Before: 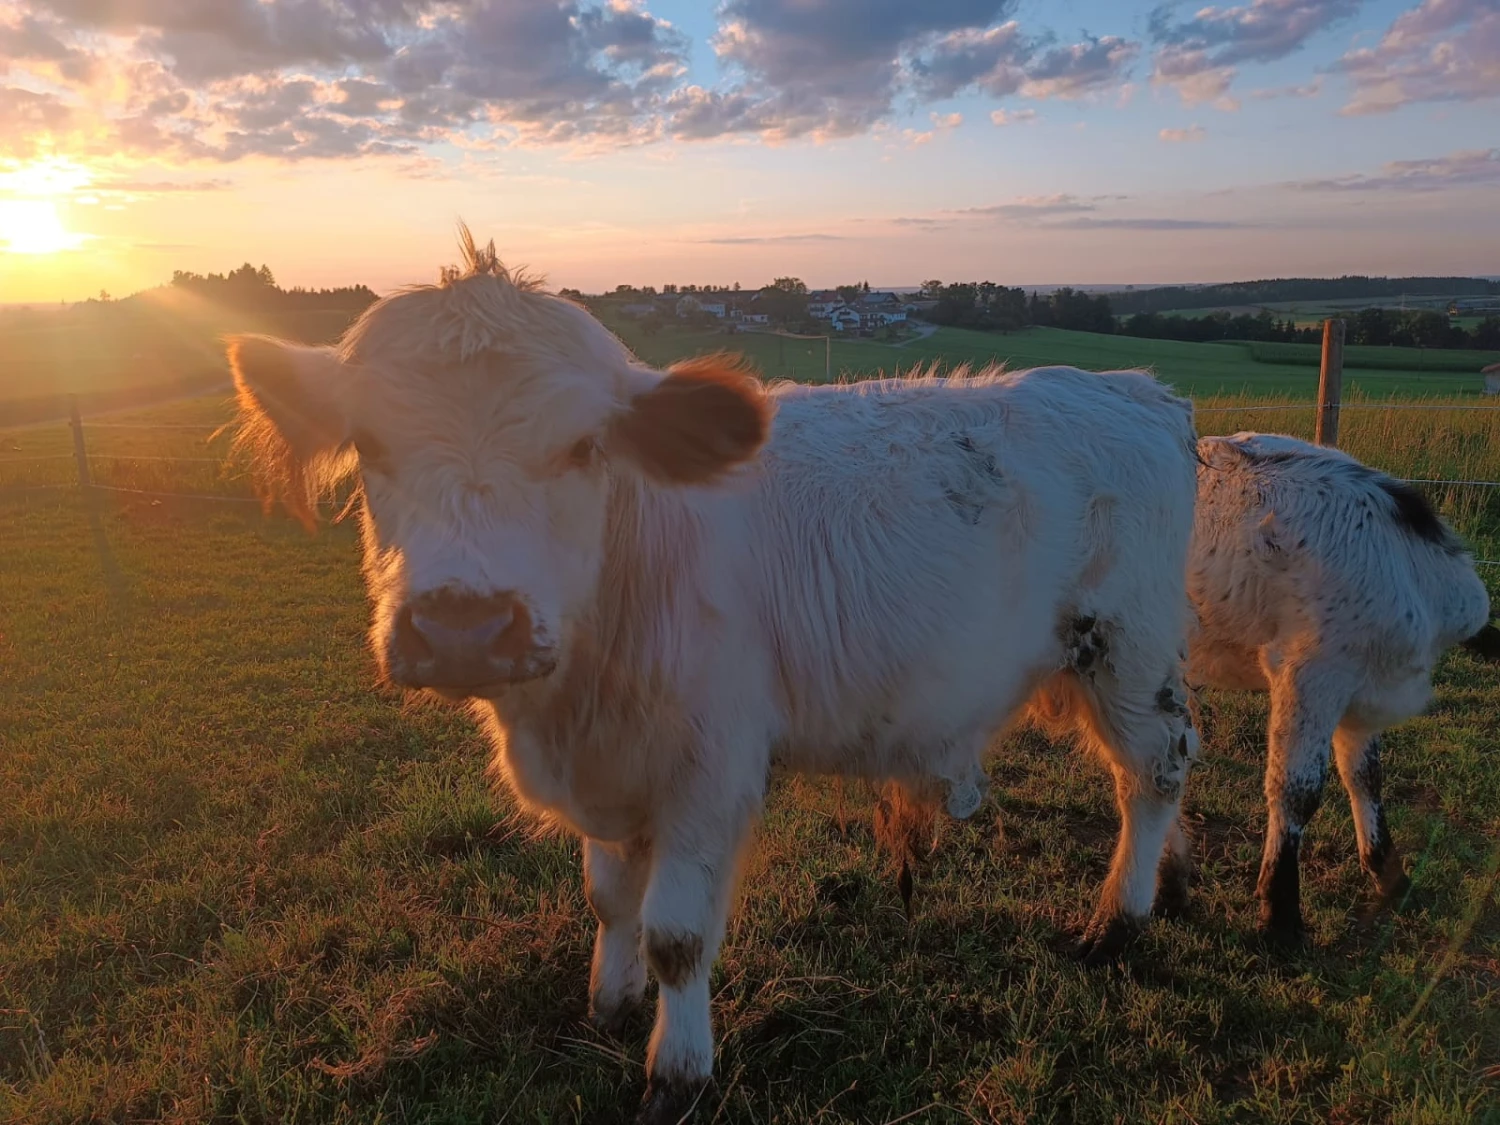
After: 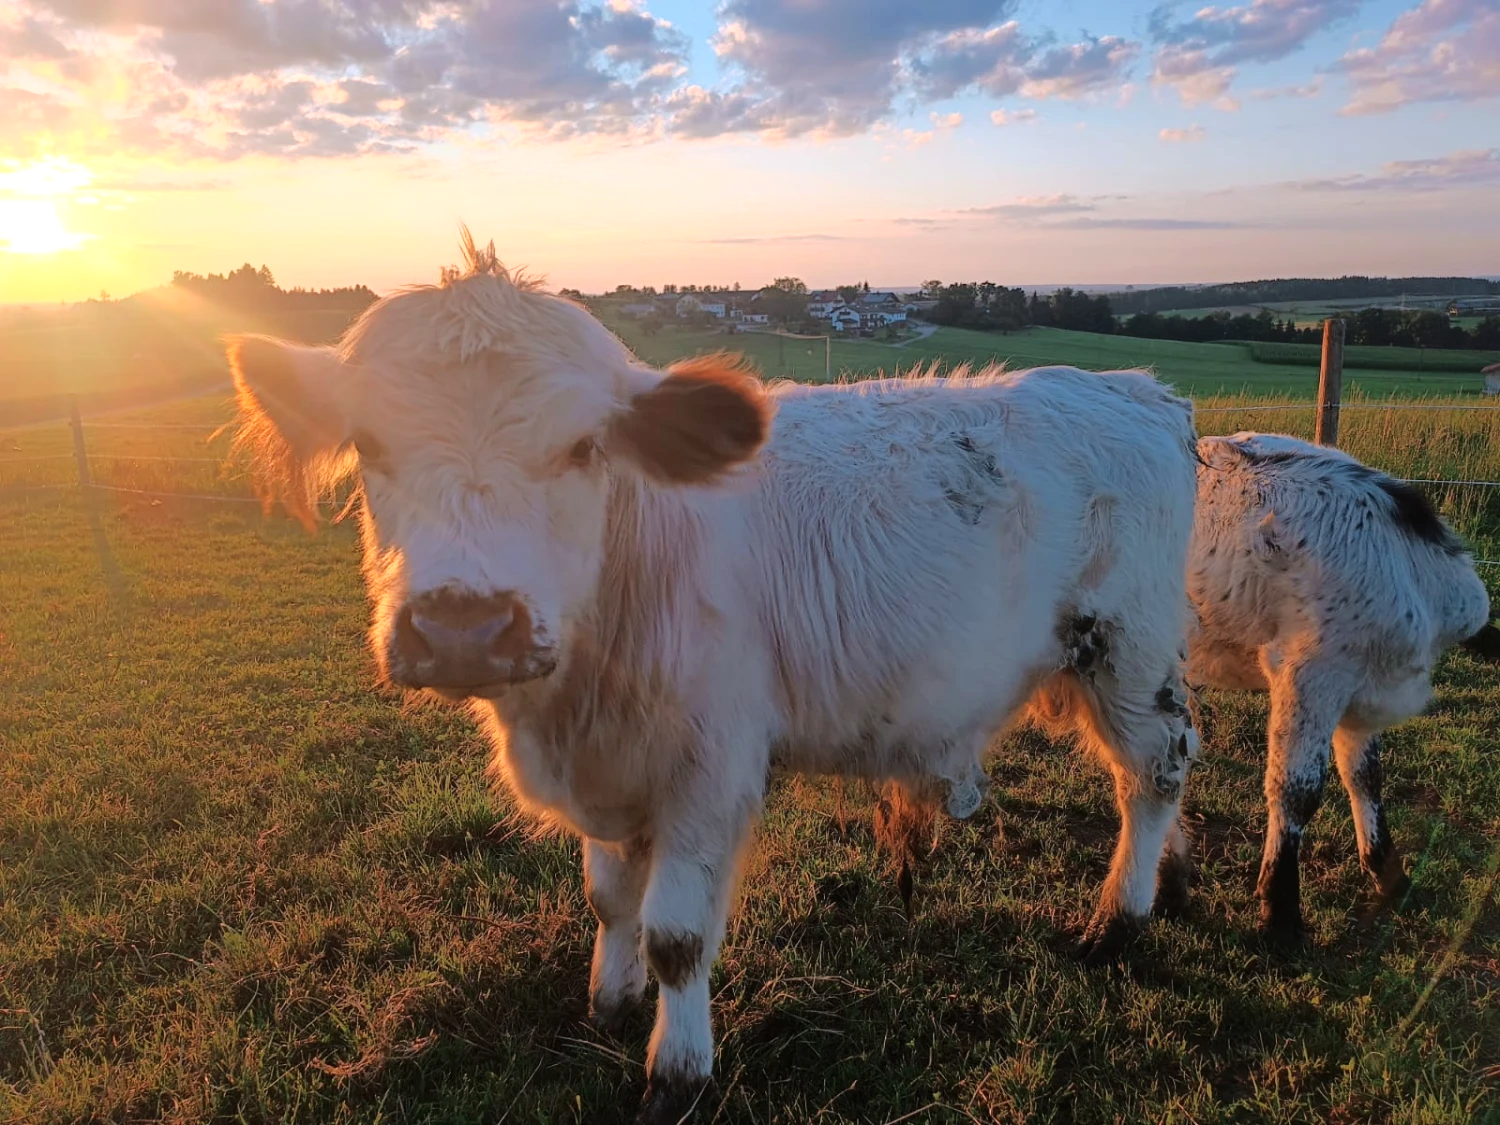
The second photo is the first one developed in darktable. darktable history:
base curve: curves: ch0 [(0, 0) (0.028, 0.03) (0.121, 0.232) (0.46, 0.748) (0.859, 0.968) (1, 1)]
tone equalizer: -8 EV 0 EV, -7 EV 0.001 EV, -6 EV -0.001 EV, -5 EV -0.008 EV, -4 EV -0.065 EV, -3 EV -0.223 EV, -2 EV -0.285 EV, -1 EV 0.105 EV, +0 EV 0.302 EV, edges refinement/feathering 500, mask exposure compensation -1.57 EV, preserve details no
